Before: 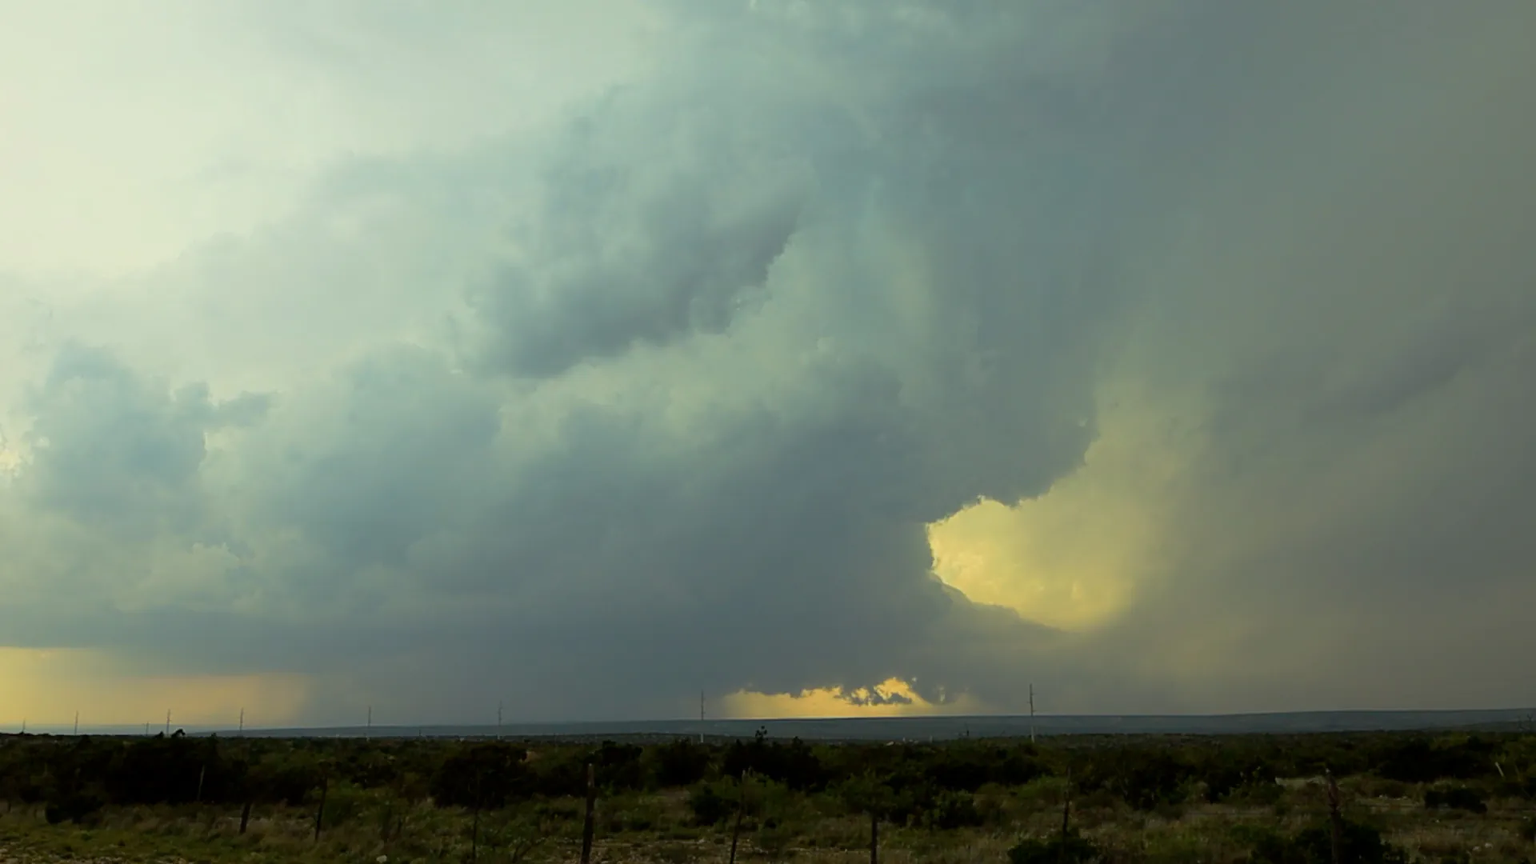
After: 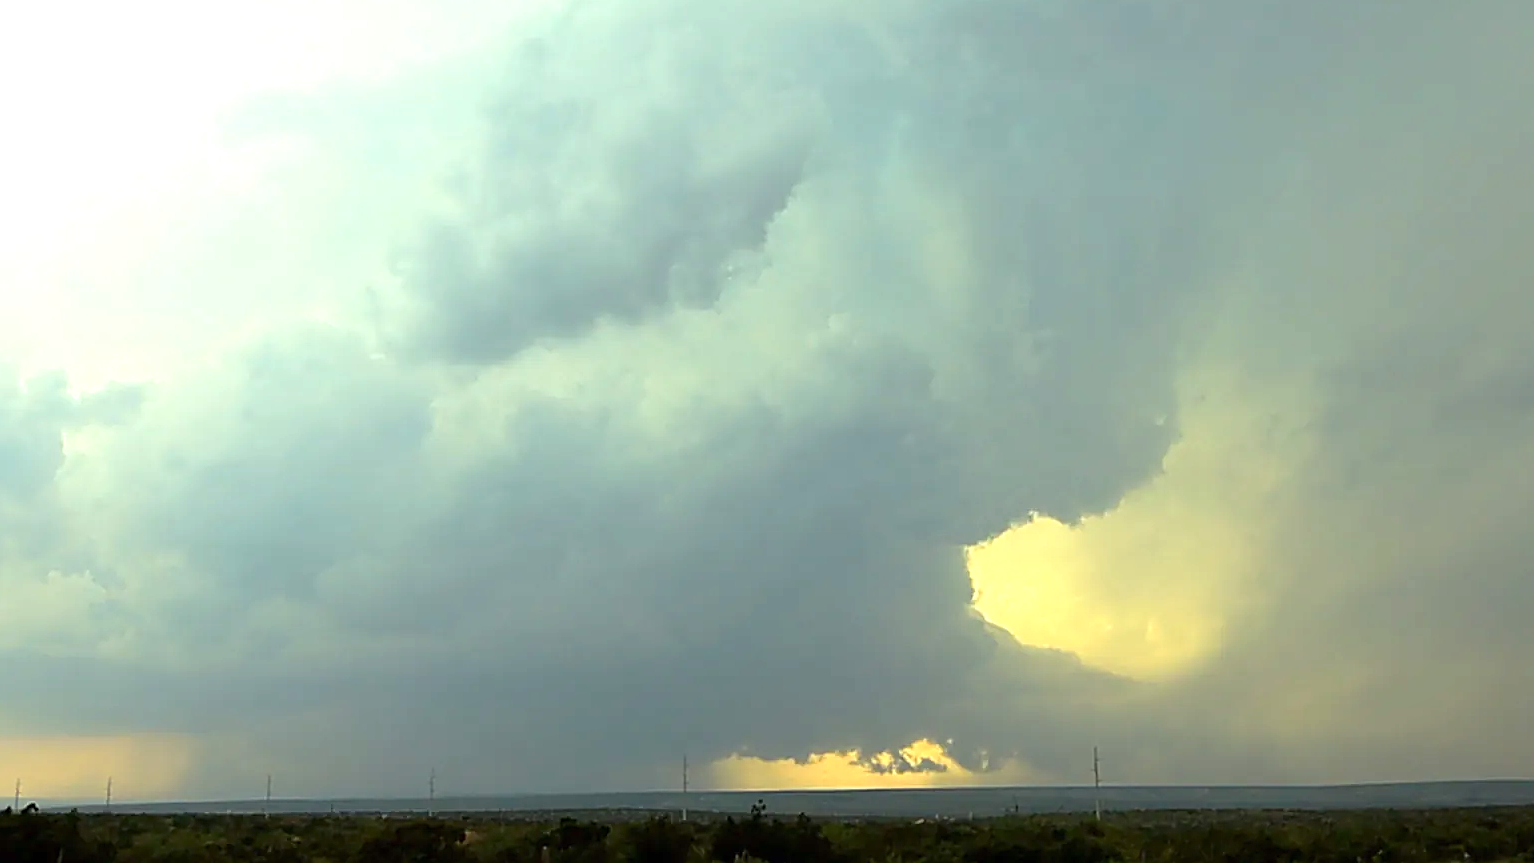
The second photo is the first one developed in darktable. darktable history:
exposure: black level correction 0, exposure 0.9 EV, compensate highlight preservation false
tone equalizer: on, module defaults
sharpen: on, module defaults
crop and rotate: left 10.071%, top 10.071%, right 10.02%, bottom 10.02%
